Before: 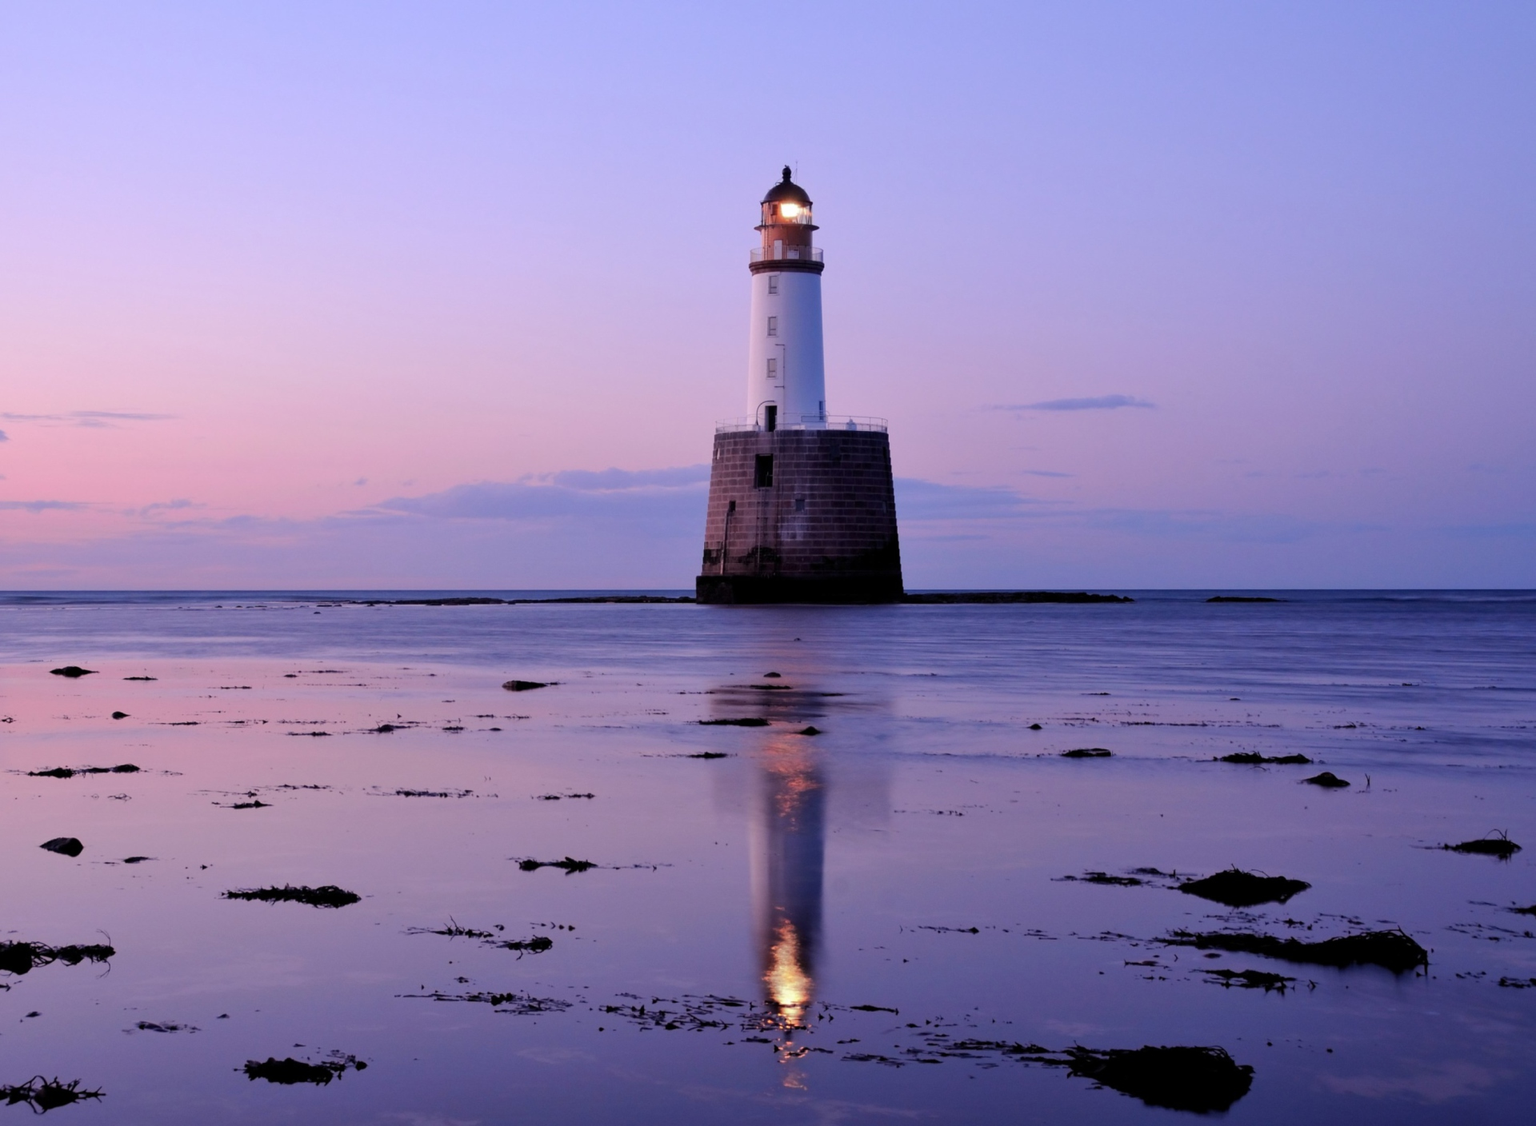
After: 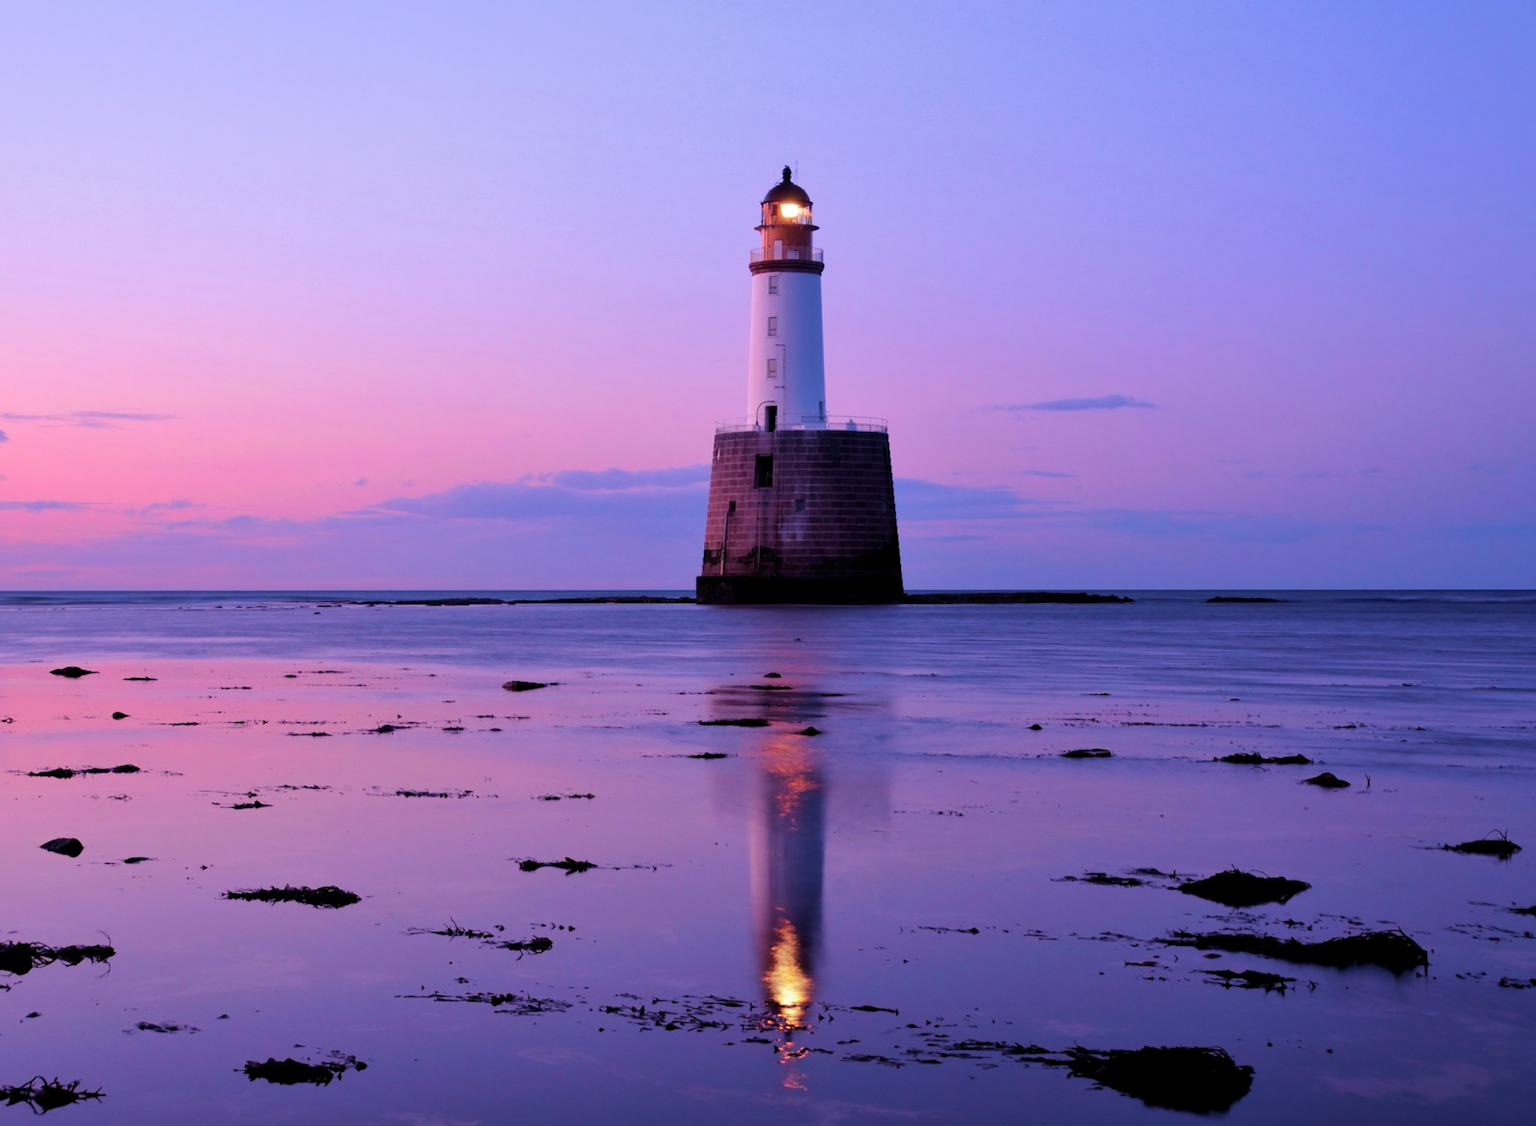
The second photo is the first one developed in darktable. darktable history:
velvia: strength 73.99%
